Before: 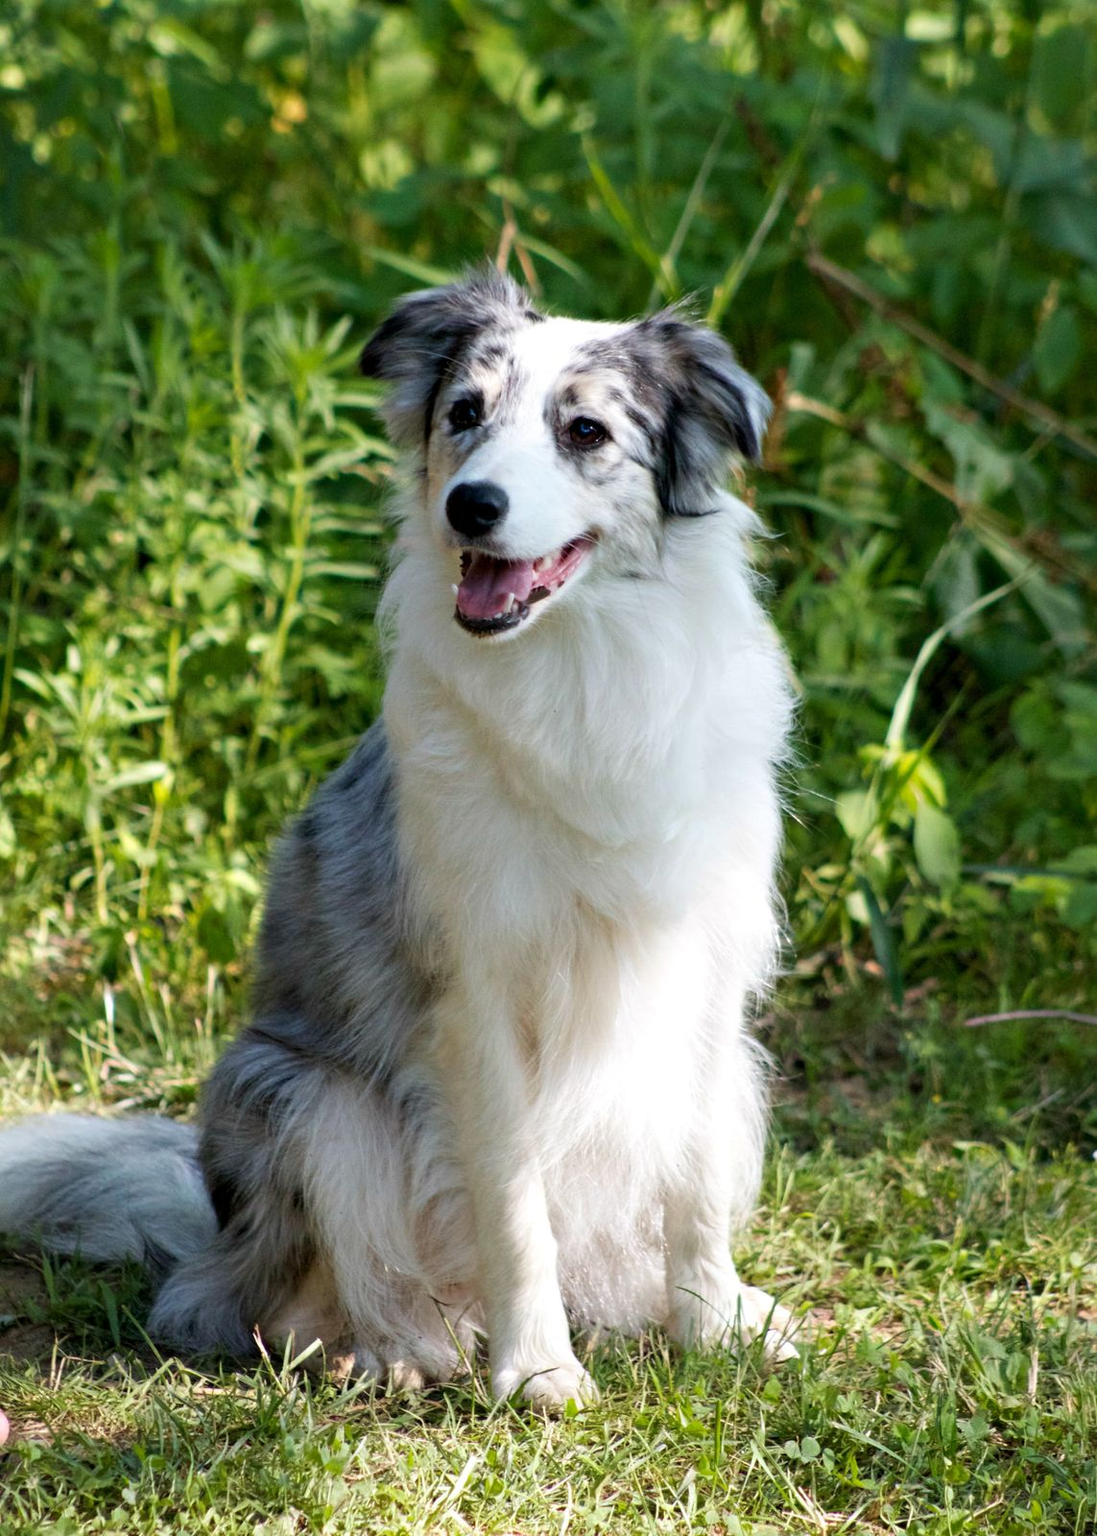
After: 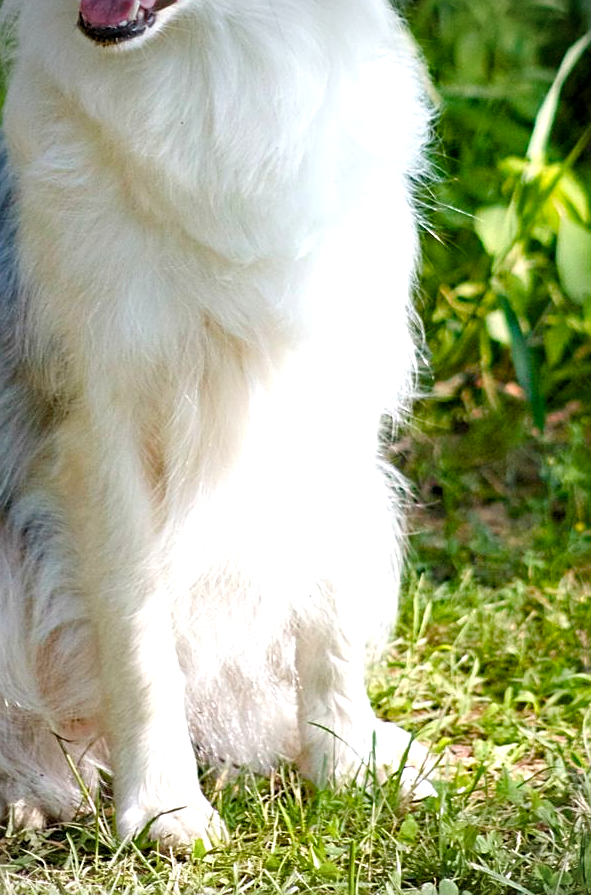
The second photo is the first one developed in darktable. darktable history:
color balance rgb: perceptual saturation grading › global saturation 20%, perceptual saturation grading › highlights -25.133%, perceptual saturation grading › shadows 50.42%, perceptual brilliance grading › global brilliance 9.879%, perceptual brilliance grading › shadows 14.714%
tone equalizer: on, module defaults
sharpen: on, module defaults
vignetting: fall-off radius 61.24%, unbound false
crop: left 34.656%, top 38.644%, right 13.58%, bottom 5.367%
